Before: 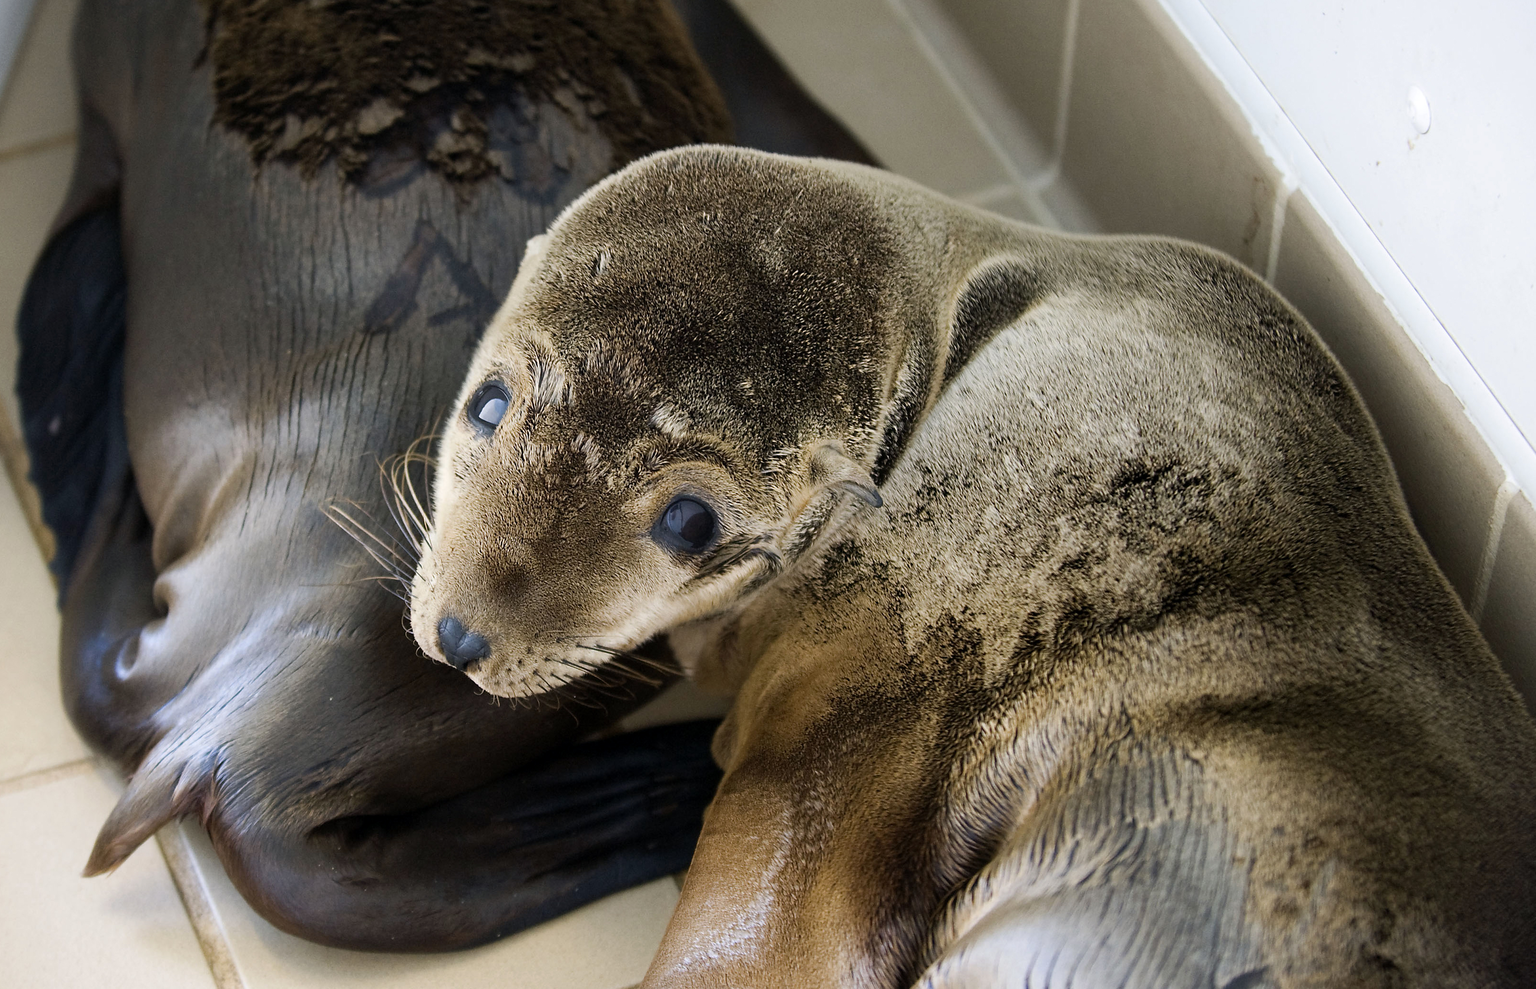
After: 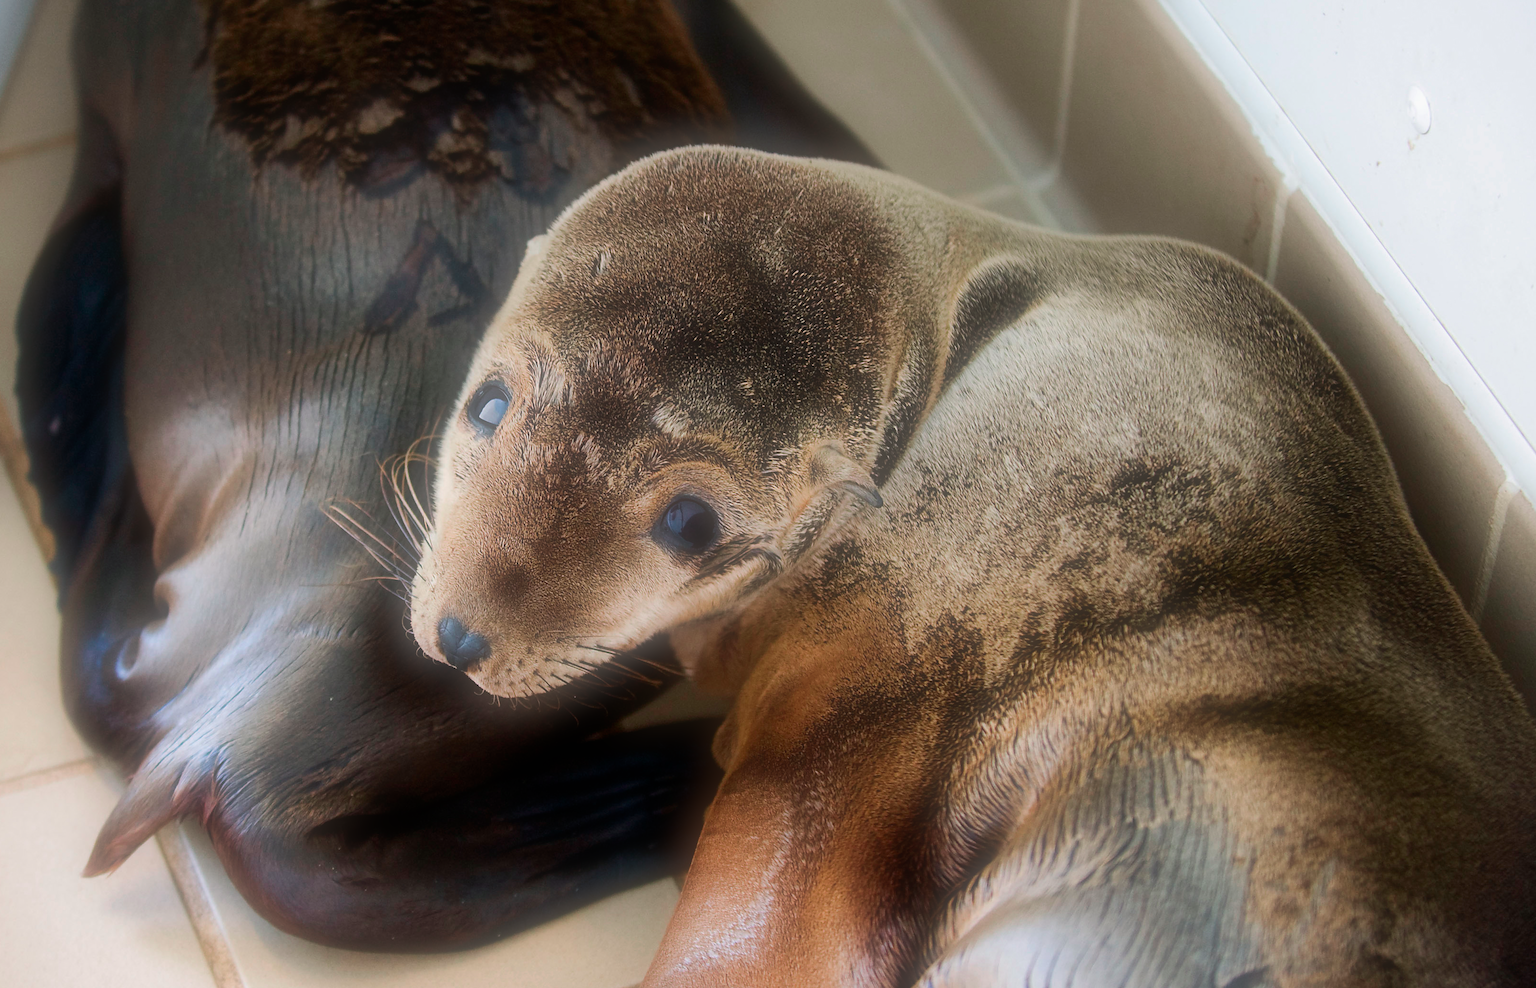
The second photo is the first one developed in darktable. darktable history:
soften: size 60.24%, saturation 65.46%, brightness 0.506 EV, mix 25.7%
color contrast: green-magenta contrast 1.73, blue-yellow contrast 1.15
shadows and highlights: shadows -20, white point adjustment -2, highlights -35
